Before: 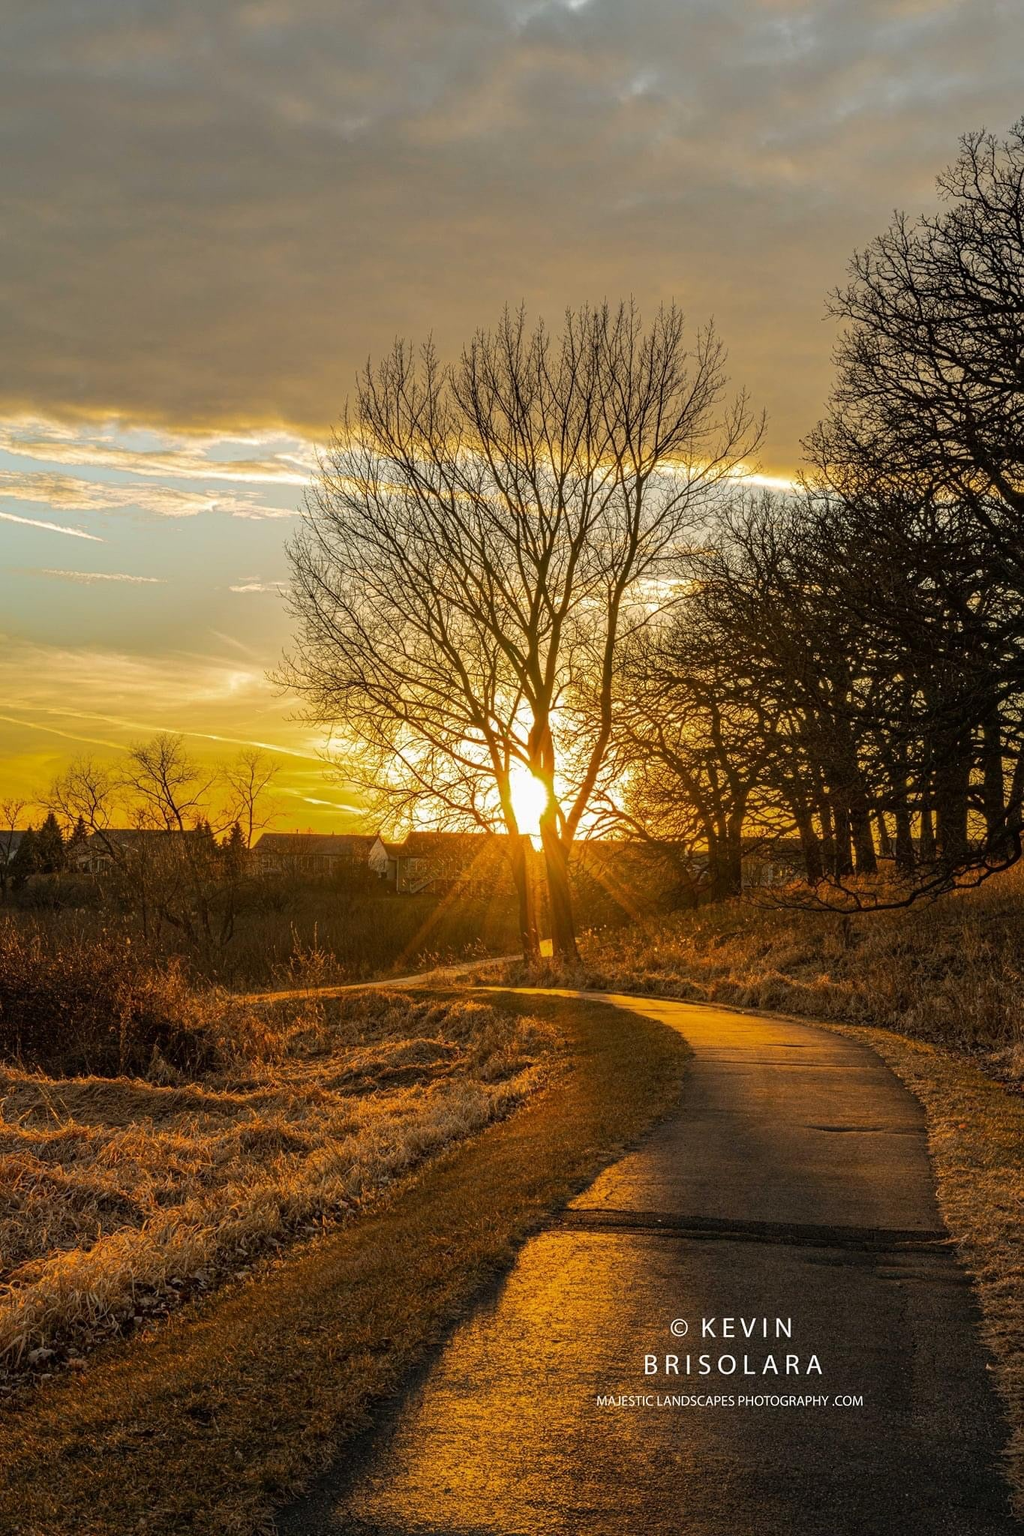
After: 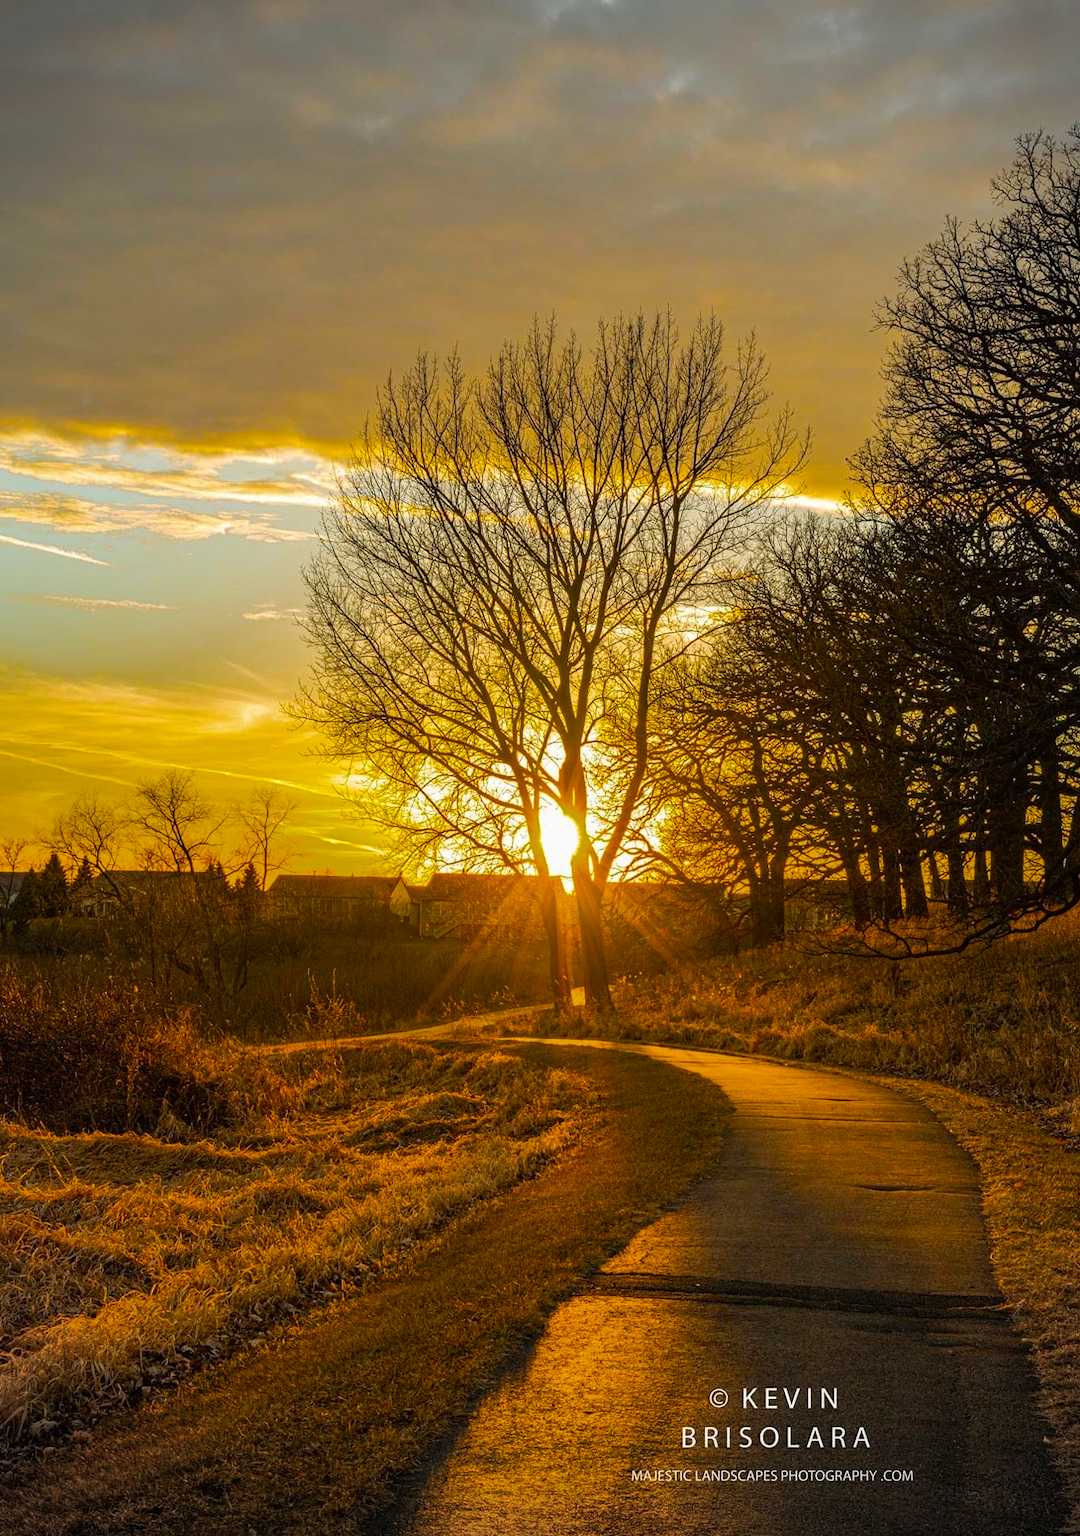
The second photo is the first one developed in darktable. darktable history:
vignetting: dithering 8-bit output, unbound false
color balance rgb: linear chroma grading › global chroma 15%, perceptual saturation grading › global saturation 30%
crop: top 0.448%, right 0.264%, bottom 5.045%
